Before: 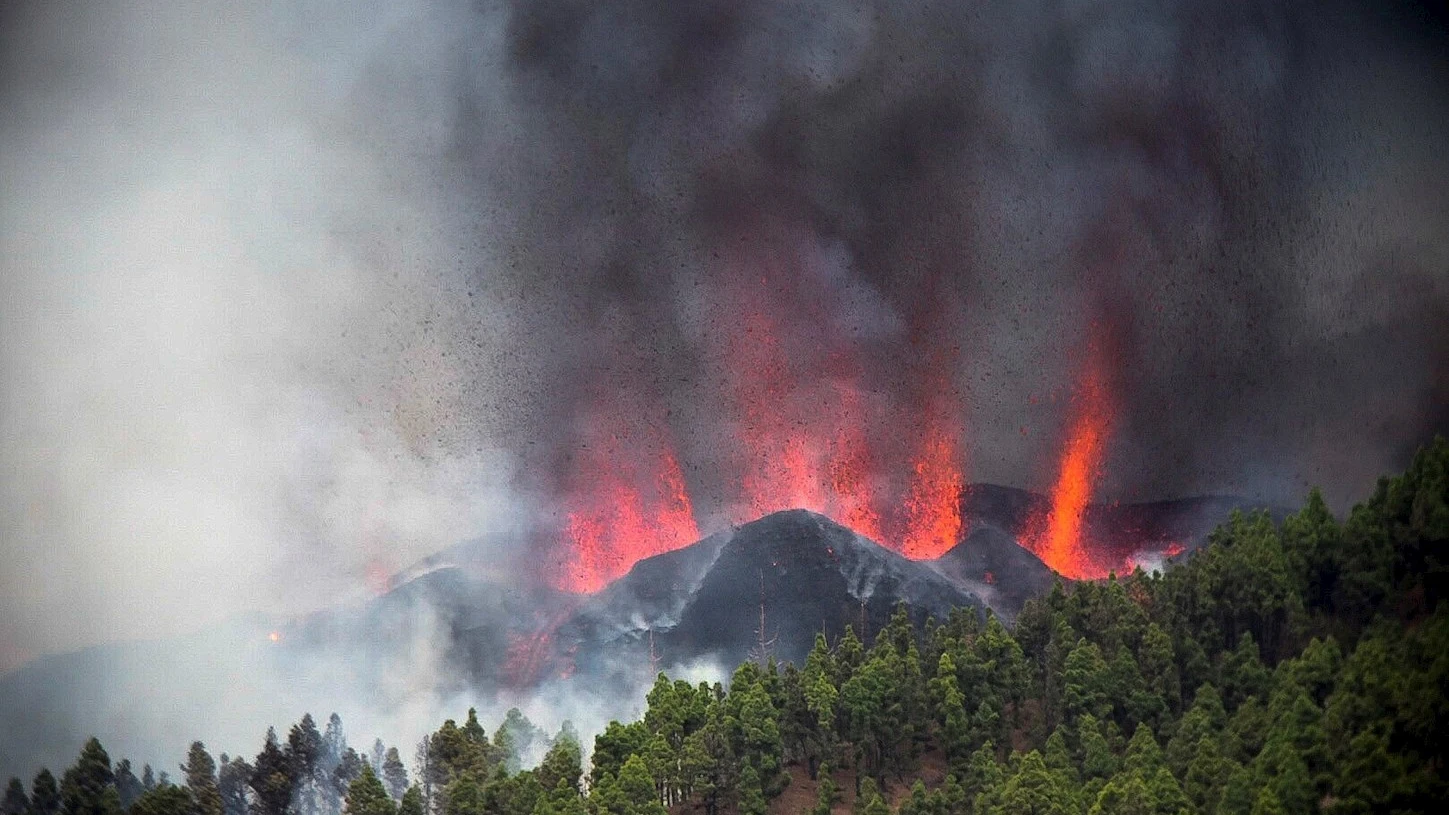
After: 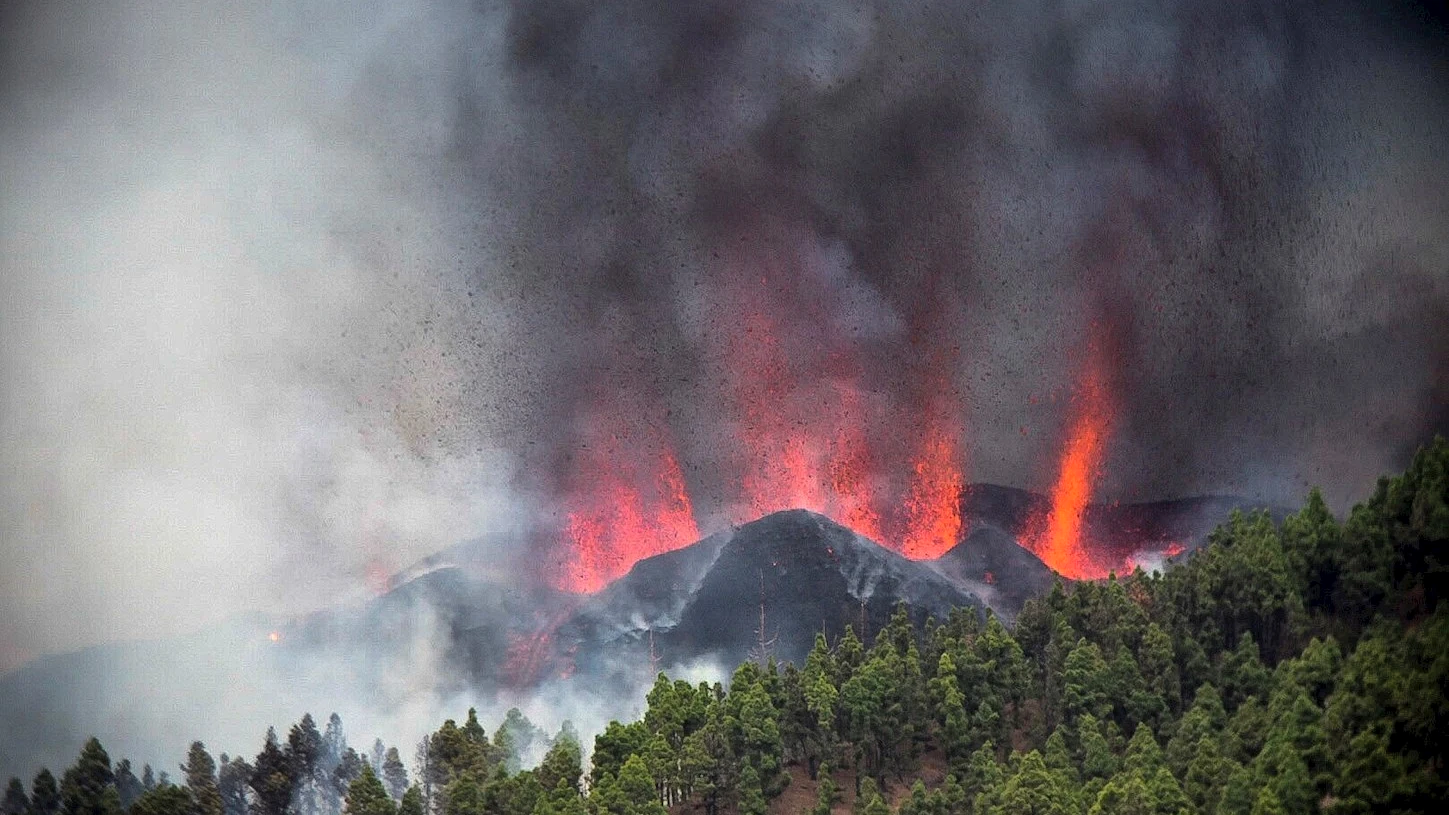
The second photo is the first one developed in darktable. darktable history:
local contrast: mode bilateral grid, contrast 11, coarseness 26, detail 115%, midtone range 0.2
shadows and highlights: shadows 37.68, highlights -27.71, soften with gaussian
